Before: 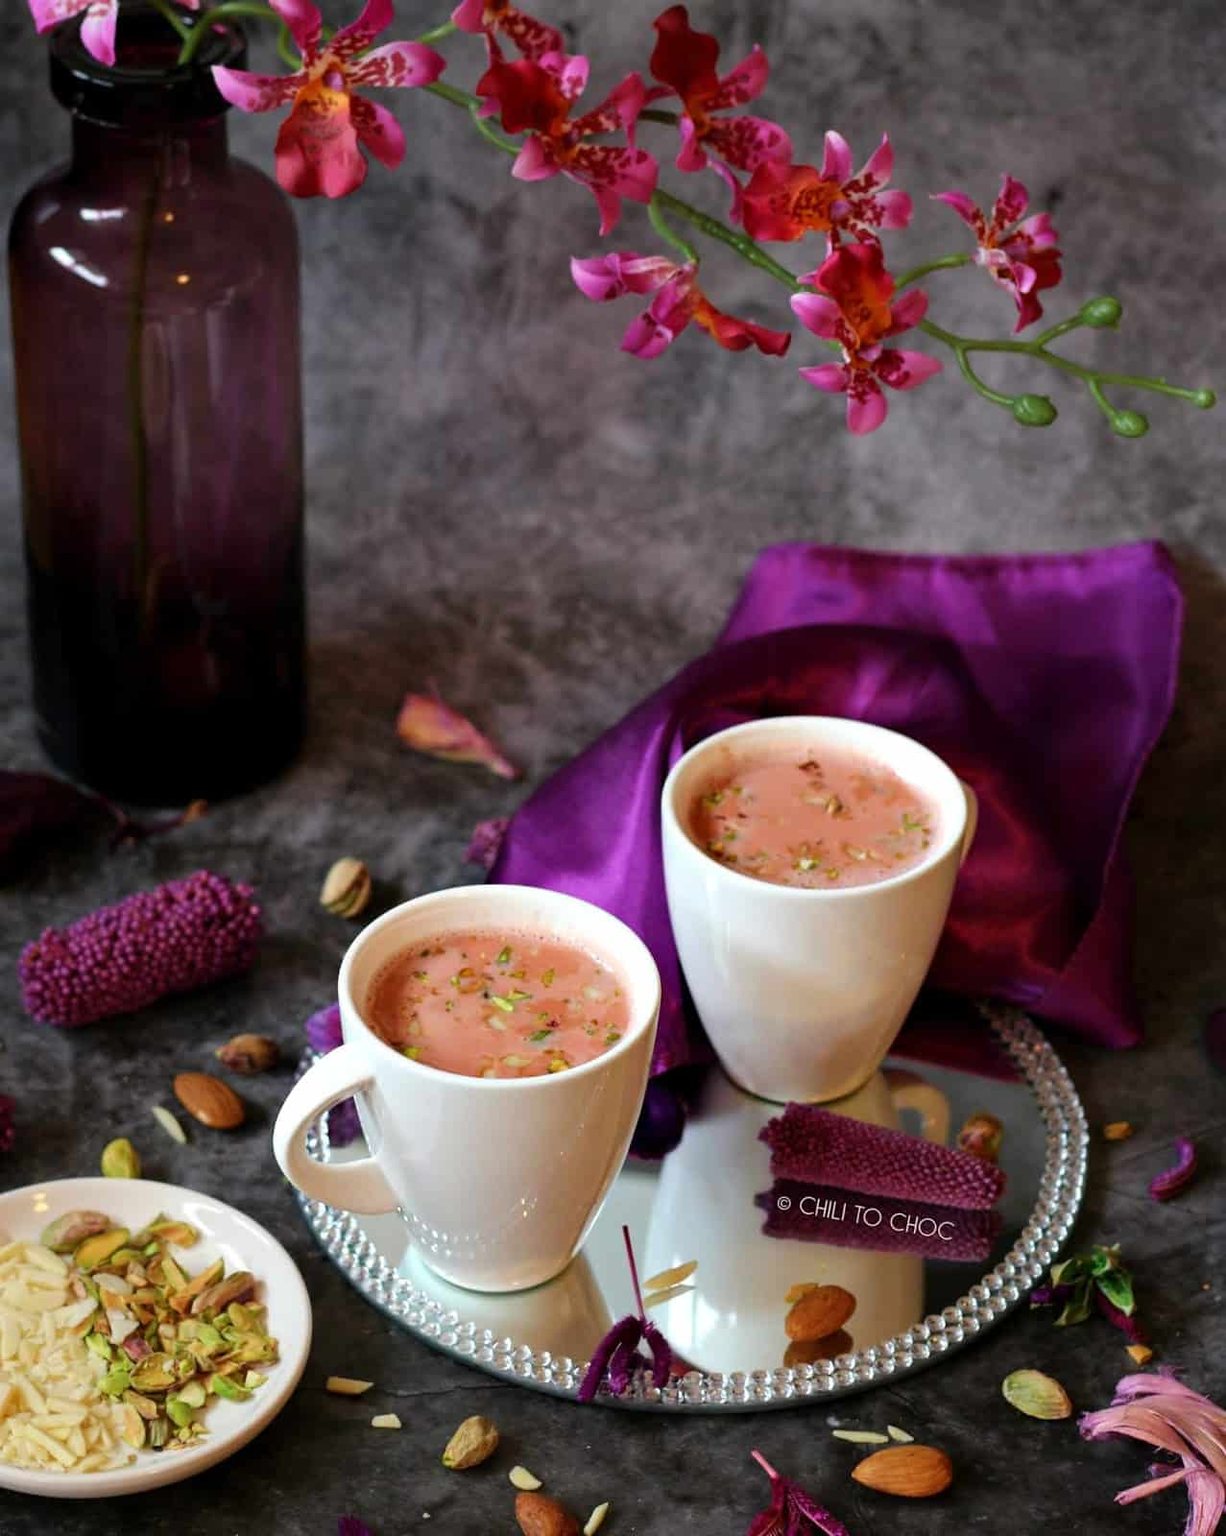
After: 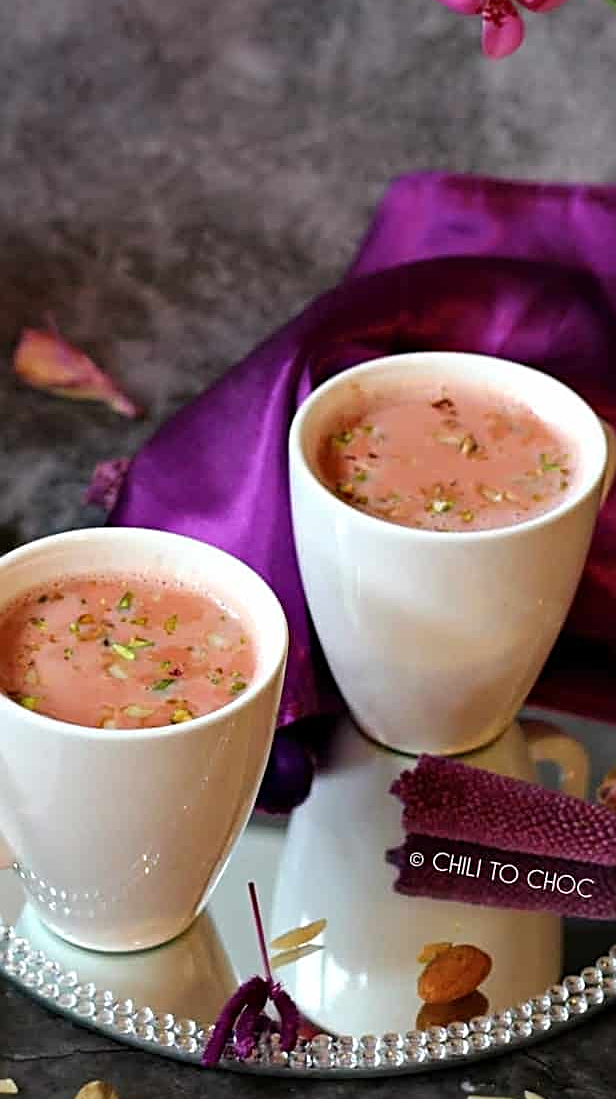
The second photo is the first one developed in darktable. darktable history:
sharpen: radius 2.531, amount 0.628
crop: left 31.379%, top 24.658%, right 20.326%, bottom 6.628%
